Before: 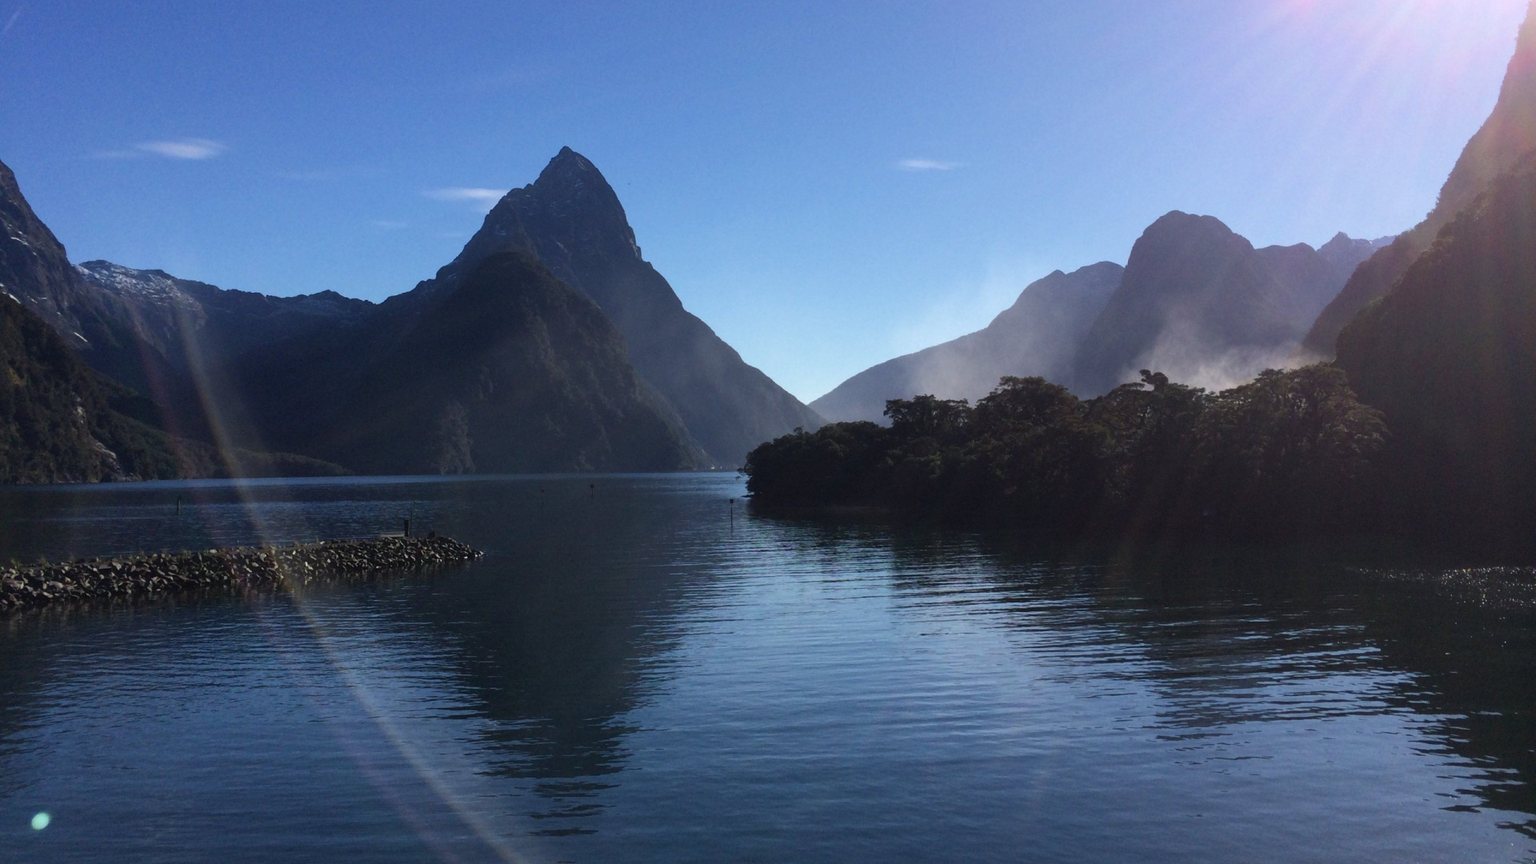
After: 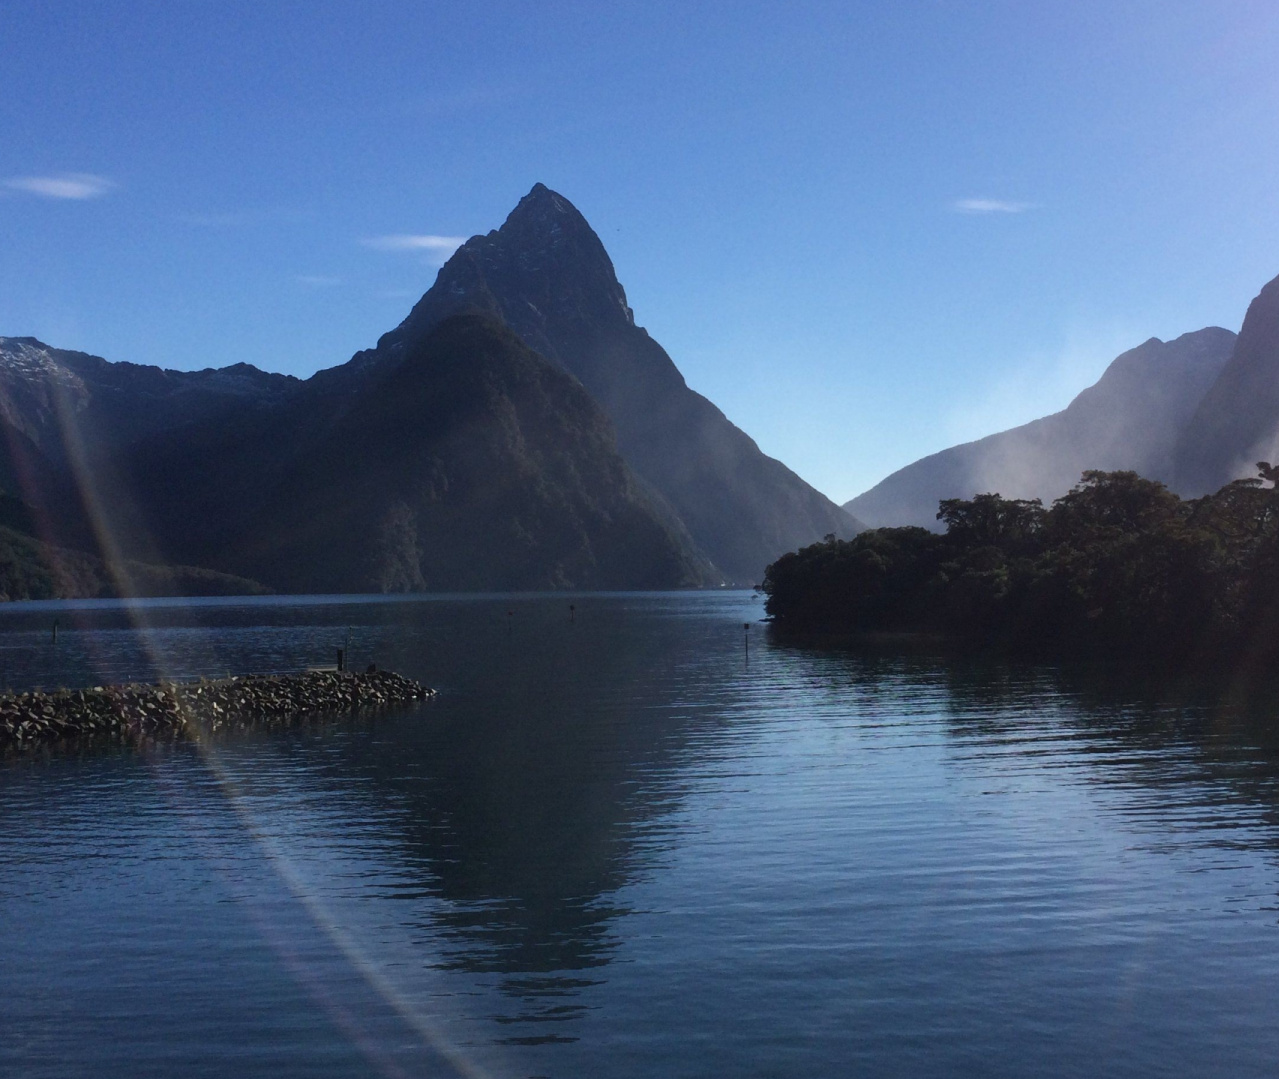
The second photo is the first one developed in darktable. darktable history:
crop and rotate: left 8.786%, right 24.548%
